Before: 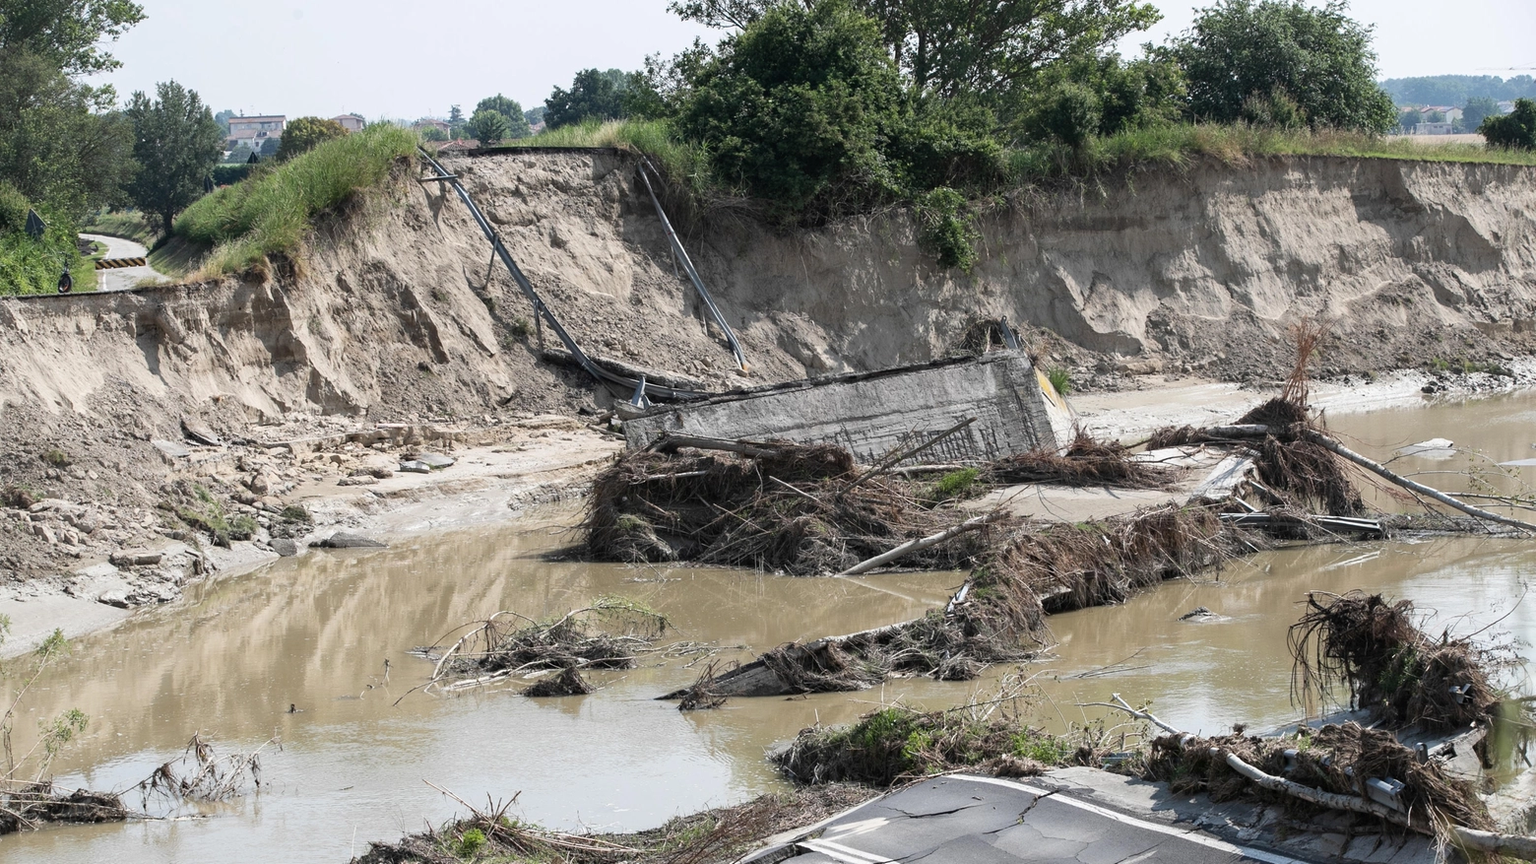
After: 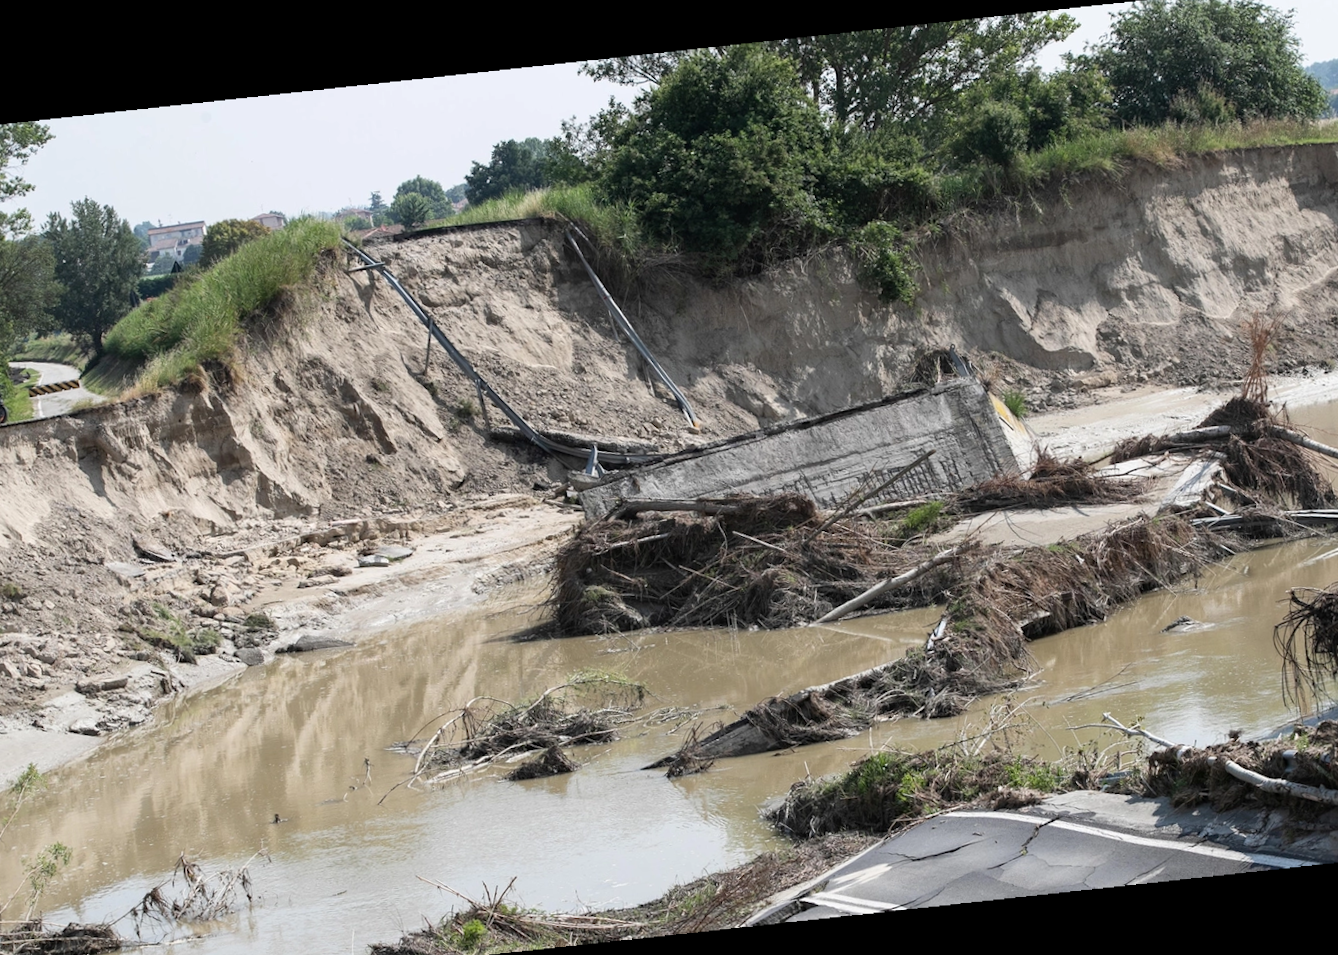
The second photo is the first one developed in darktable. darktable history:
rotate and perspective: rotation -5.2°, automatic cropping off
crop and rotate: angle 1°, left 4.281%, top 0.642%, right 11.383%, bottom 2.486%
